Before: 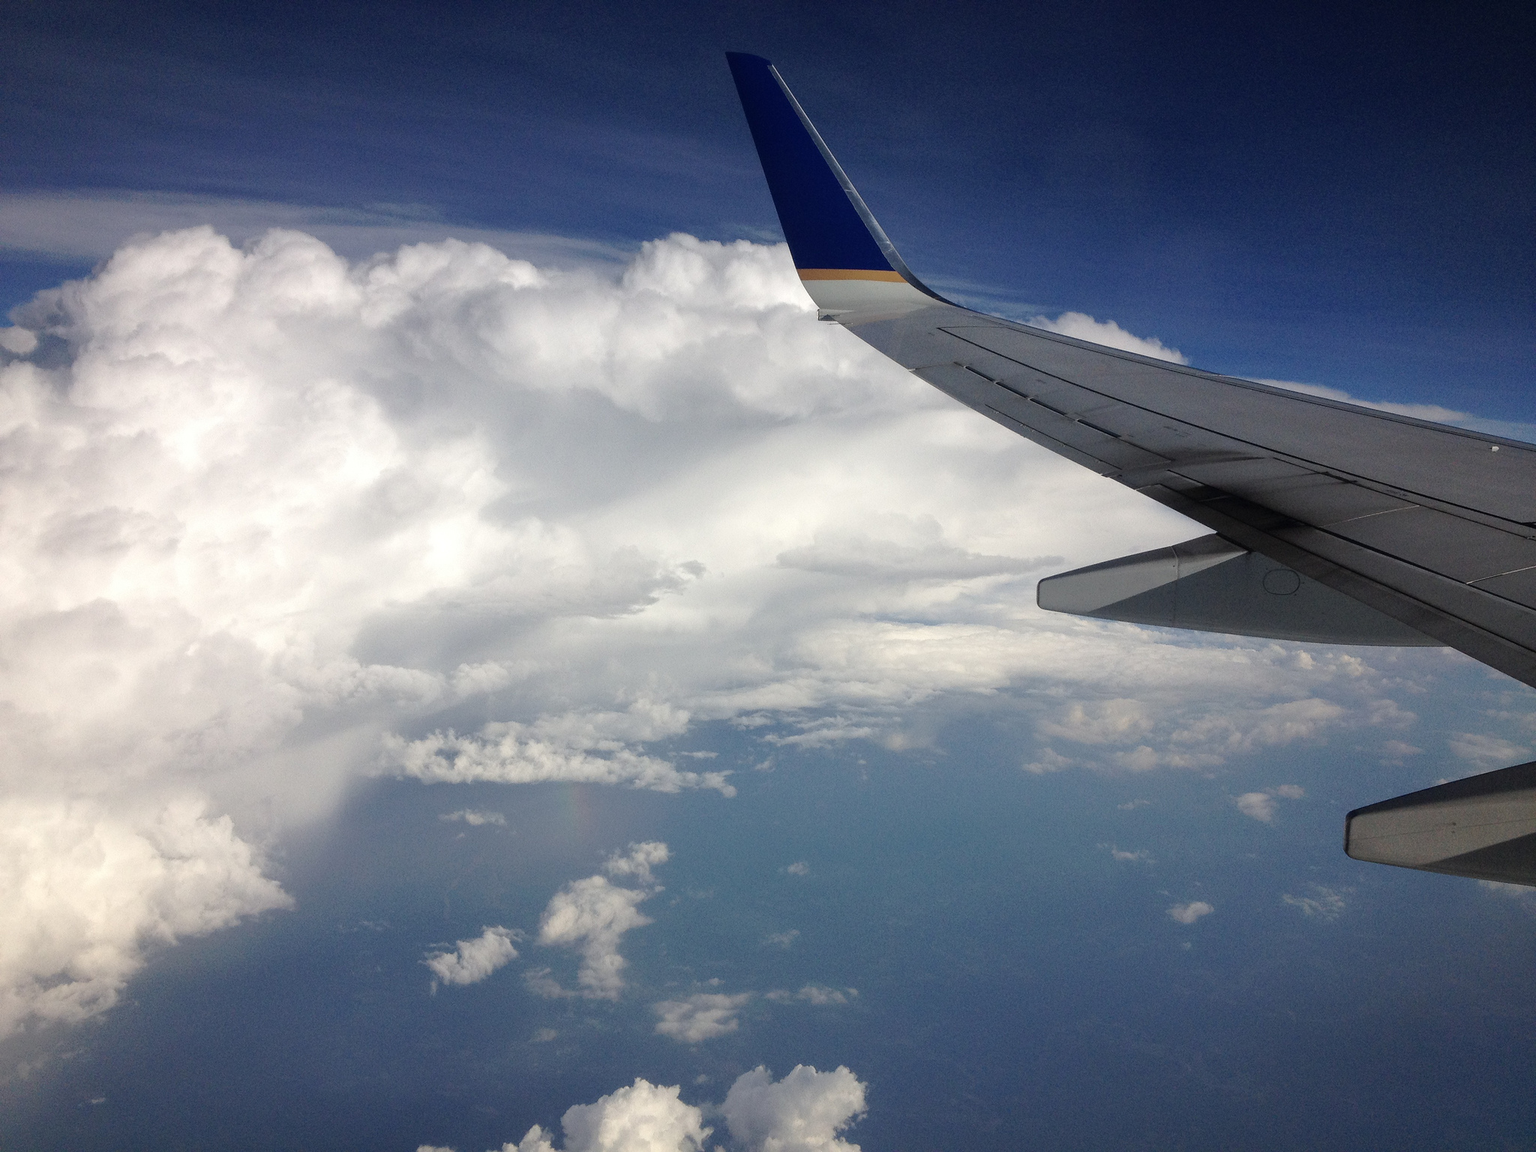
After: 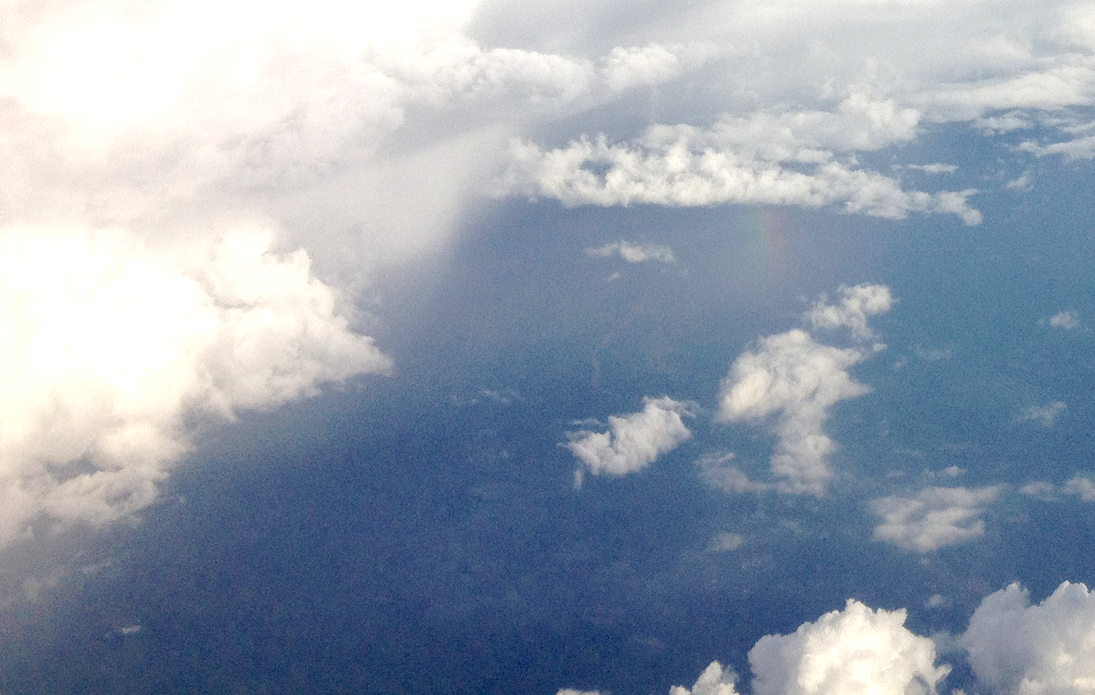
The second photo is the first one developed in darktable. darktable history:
exposure: black level correction -0.002, exposure 0.541 EV, compensate exposure bias true, compensate highlight preservation false
color balance rgb: perceptual saturation grading › global saturation 20%, perceptual saturation grading › highlights -24.99%, perceptual saturation grading › shadows 24.074%, saturation formula JzAzBz (2021)
crop and rotate: top 54.577%, right 46.491%, bottom 0.171%
